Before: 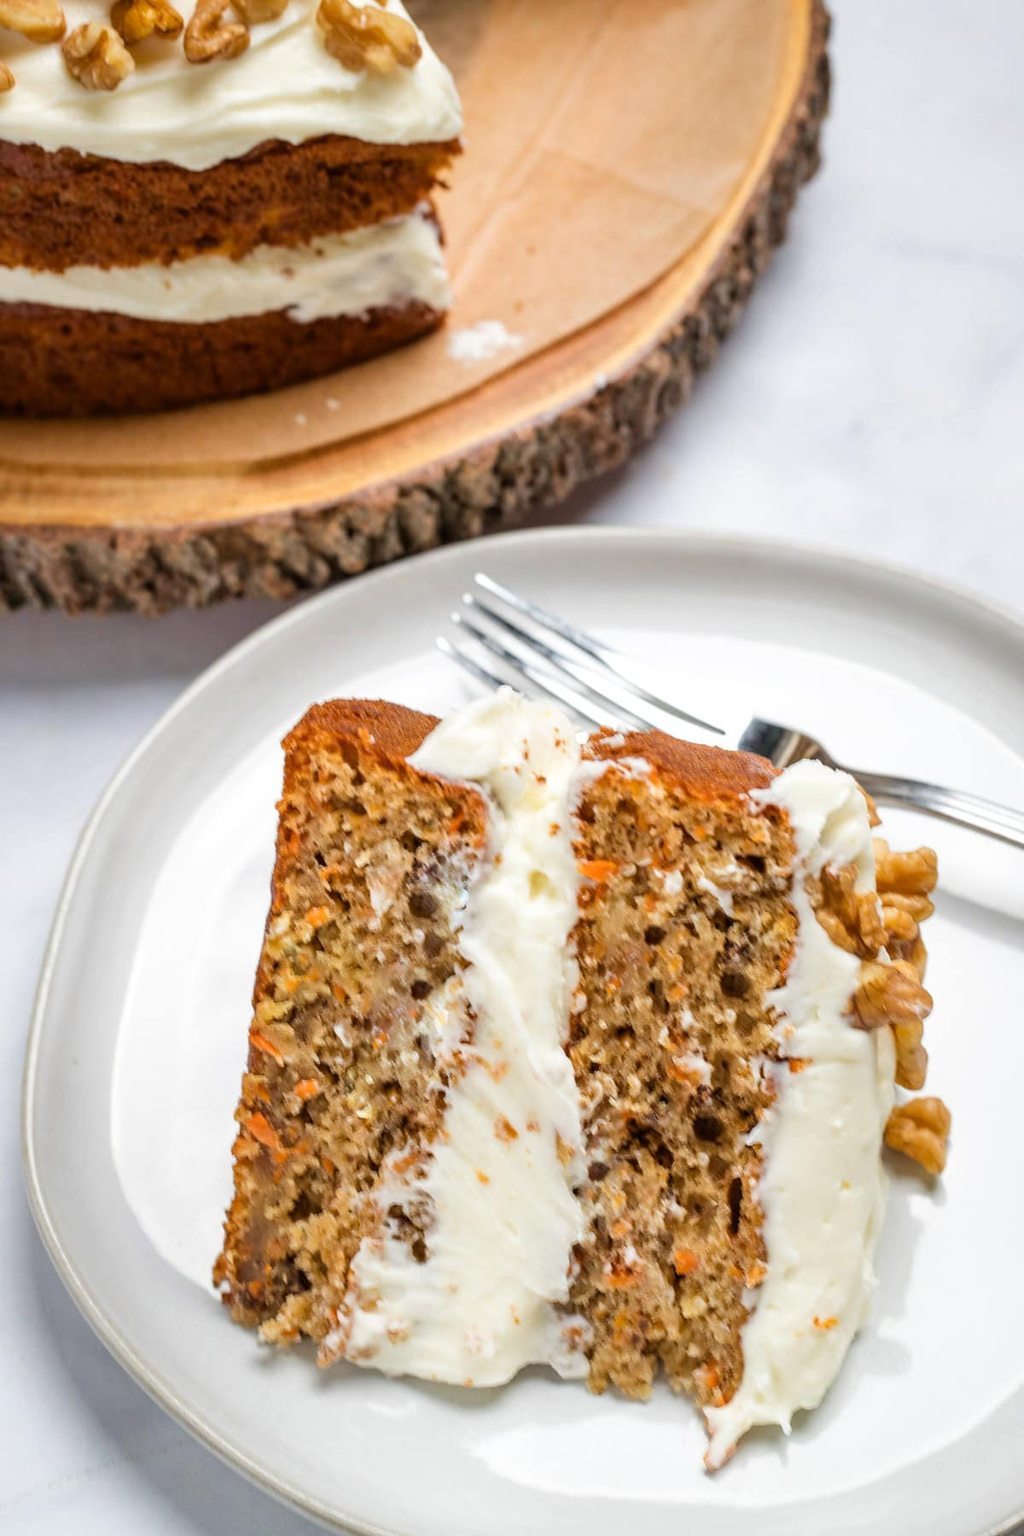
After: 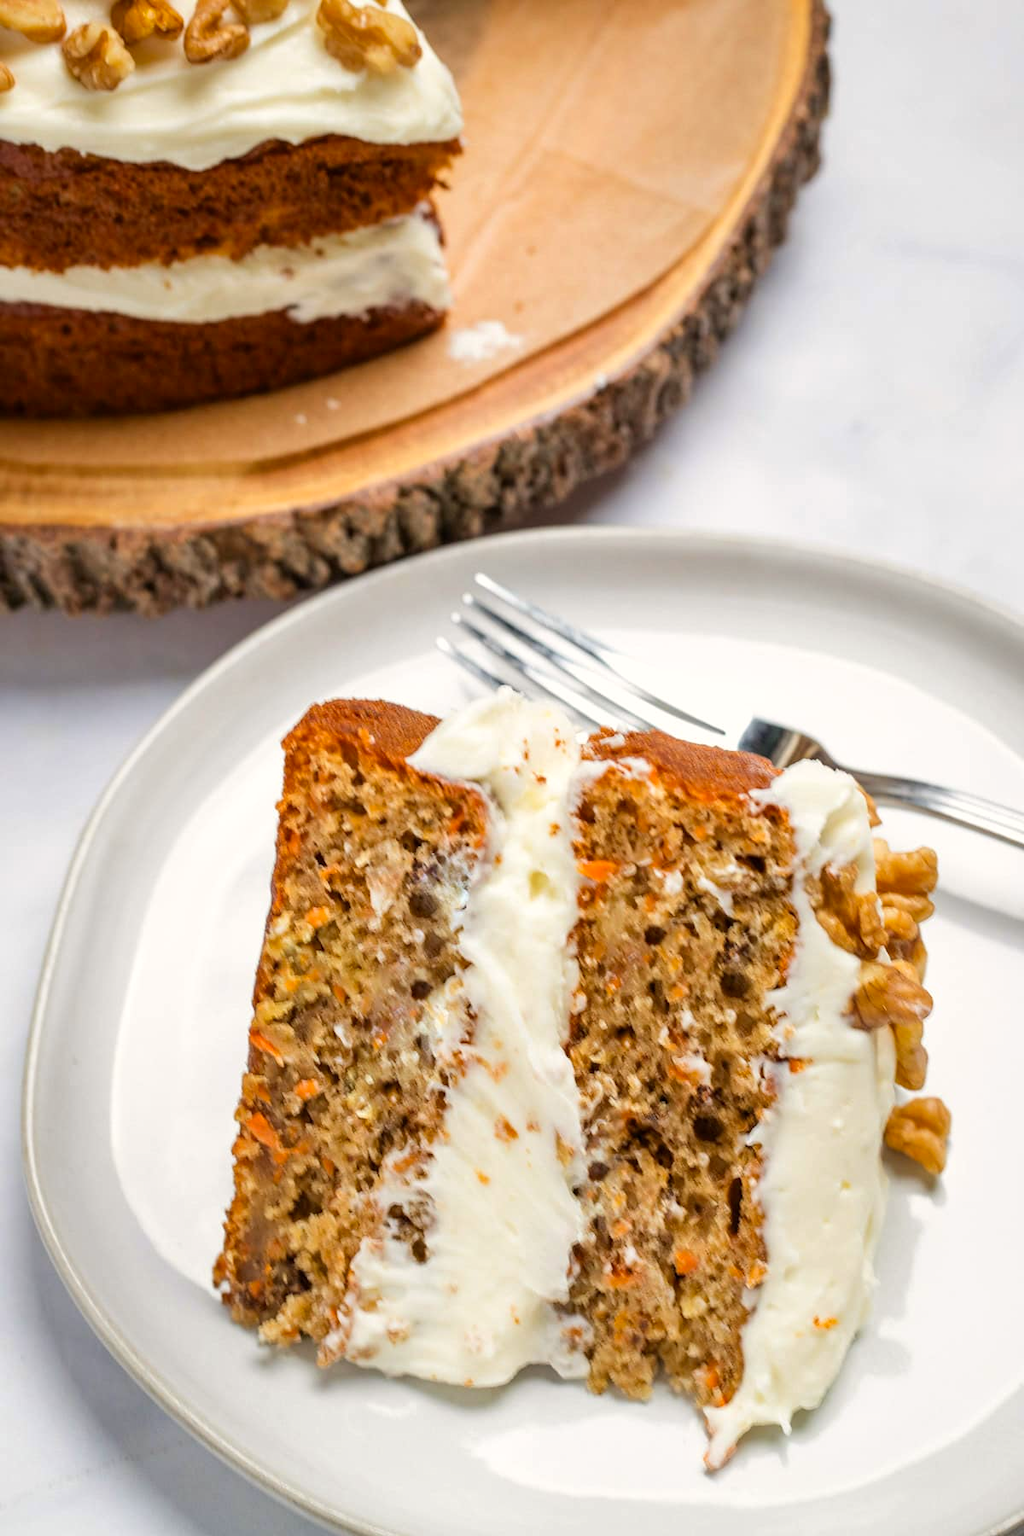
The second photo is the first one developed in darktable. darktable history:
color correction: highlights a* 0.816, highlights b* 2.78, saturation 1.1
